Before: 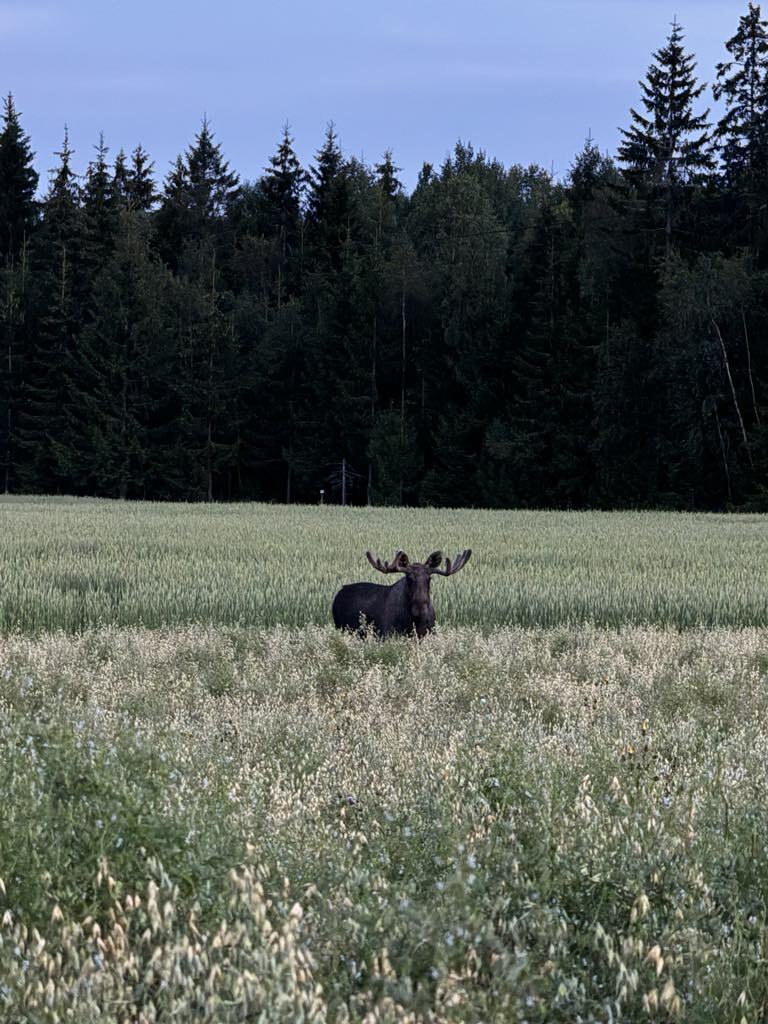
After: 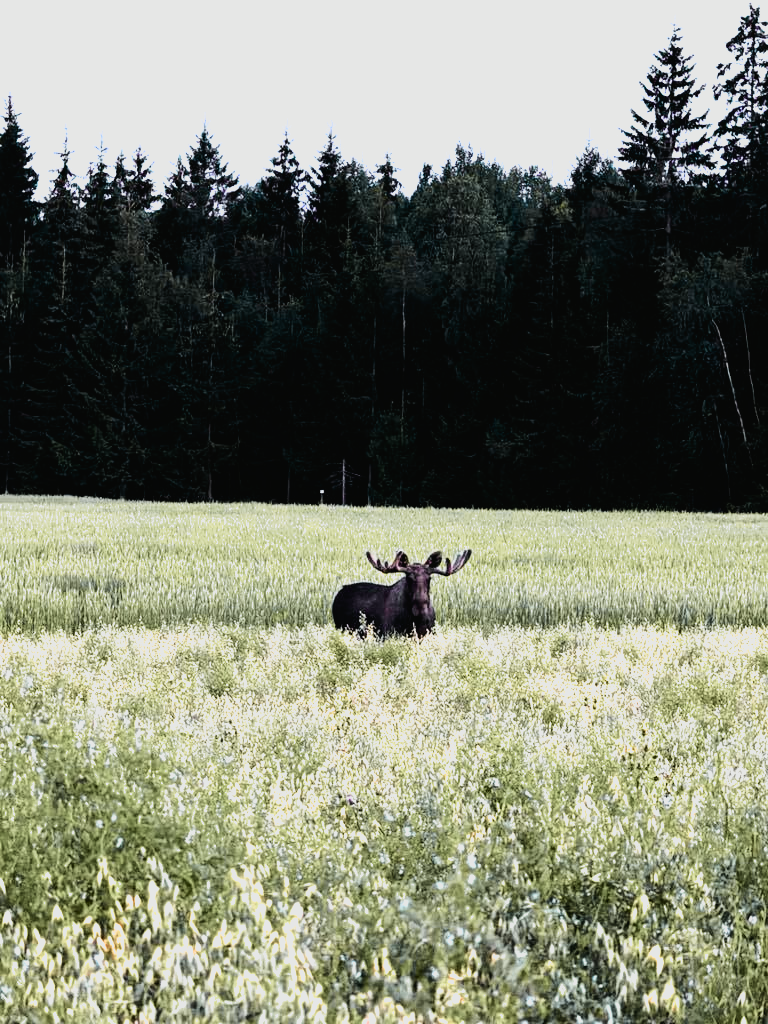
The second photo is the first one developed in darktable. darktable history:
tone curve: curves: ch0 [(0, 0.018) (0.036, 0.038) (0.15, 0.131) (0.27, 0.247) (0.528, 0.554) (0.761, 0.761) (1, 0.919)]; ch1 [(0, 0) (0.179, 0.173) (0.322, 0.32) (0.429, 0.431) (0.502, 0.5) (0.519, 0.522) (0.562, 0.588) (0.625, 0.67) (0.711, 0.745) (1, 1)]; ch2 [(0, 0) (0.29, 0.295) (0.404, 0.436) (0.497, 0.499) (0.521, 0.523) (0.561, 0.605) (0.657, 0.655) (0.712, 0.764) (1, 1)], color space Lab, independent channels, preserve colors none
filmic rgb: black relative exposure -8.22 EV, white relative exposure 2.2 EV, target white luminance 99.876%, hardness 7.12, latitude 74.76%, contrast 1.321, highlights saturation mix -2.81%, shadows ↔ highlights balance 30.53%
velvia: on, module defaults
color zones: curves: ch0 [(0, 0.533) (0.126, 0.533) (0.234, 0.533) (0.368, 0.357) (0.5, 0.5) (0.625, 0.5) (0.74, 0.637) (0.875, 0.5)]; ch1 [(0.004, 0.708) (0.129, 0.662) (0.25, 0.5) (0.375, 0.331) (0.496, 0.396) (0.625, 0.649) (0.739, 0.26) (0.875, 0.5) (1, 0.478)]; ch2 [(0, 0.409) (0.132, 0.403) (0.236, 0.558) (0.379, 0.448) (0.5, 0.5) (0.625, 0.5) (0.691, 0.39) (0.875, 0.5)]
exposure: black level correction 0, exposure 1.199 EV, compensate highlight preservation false
